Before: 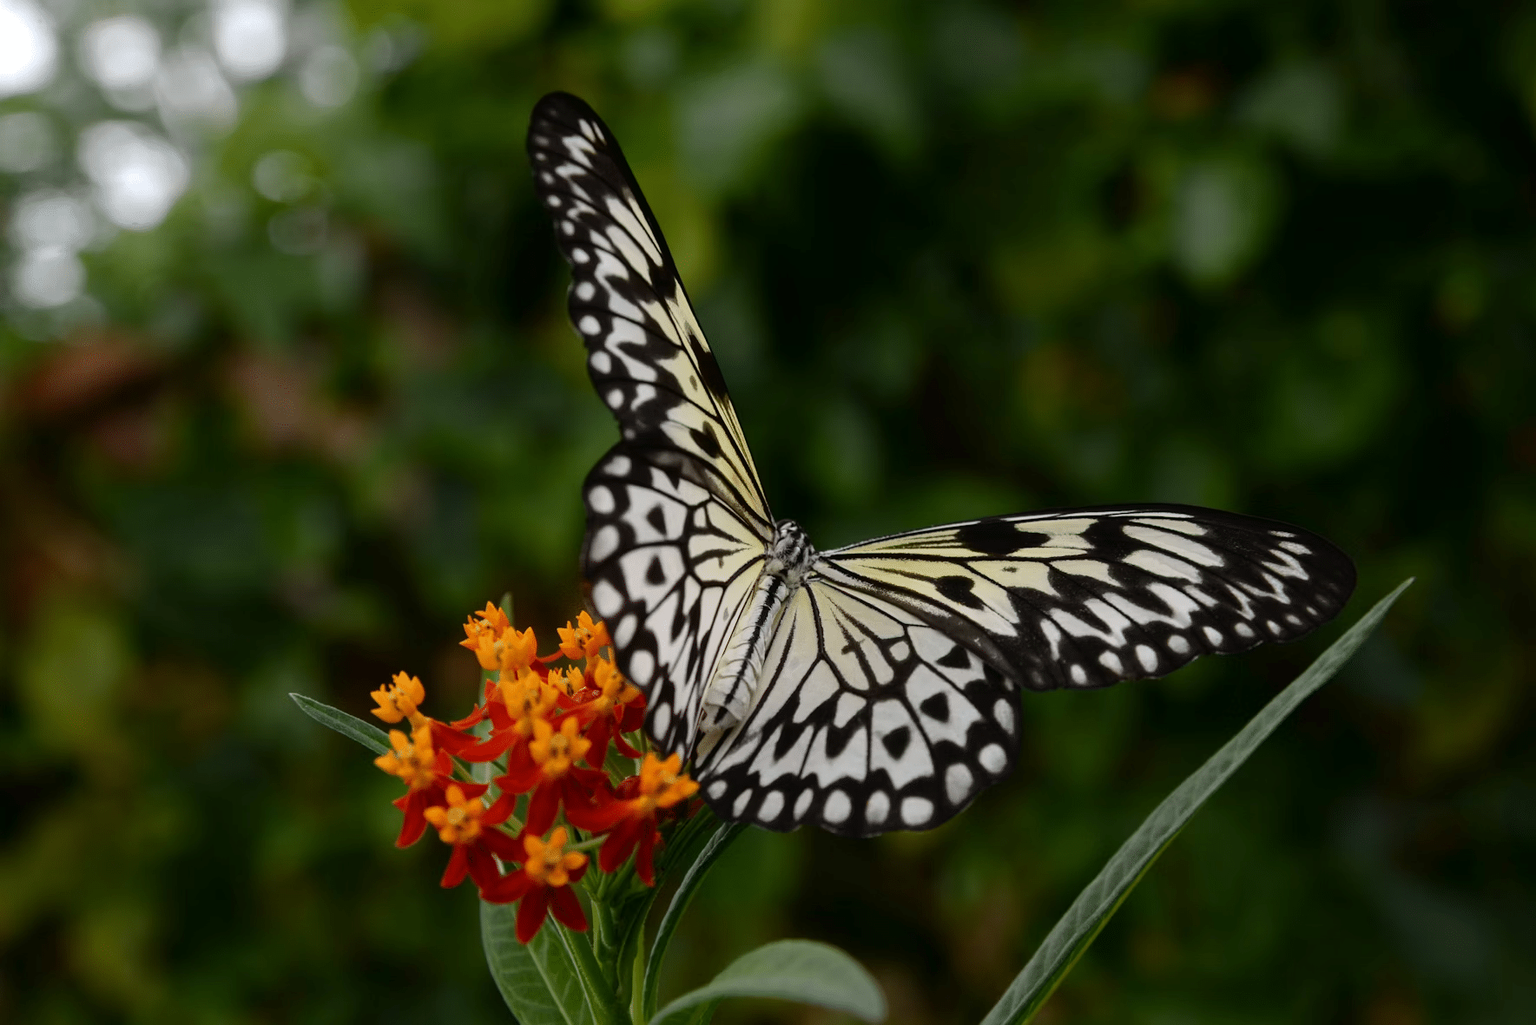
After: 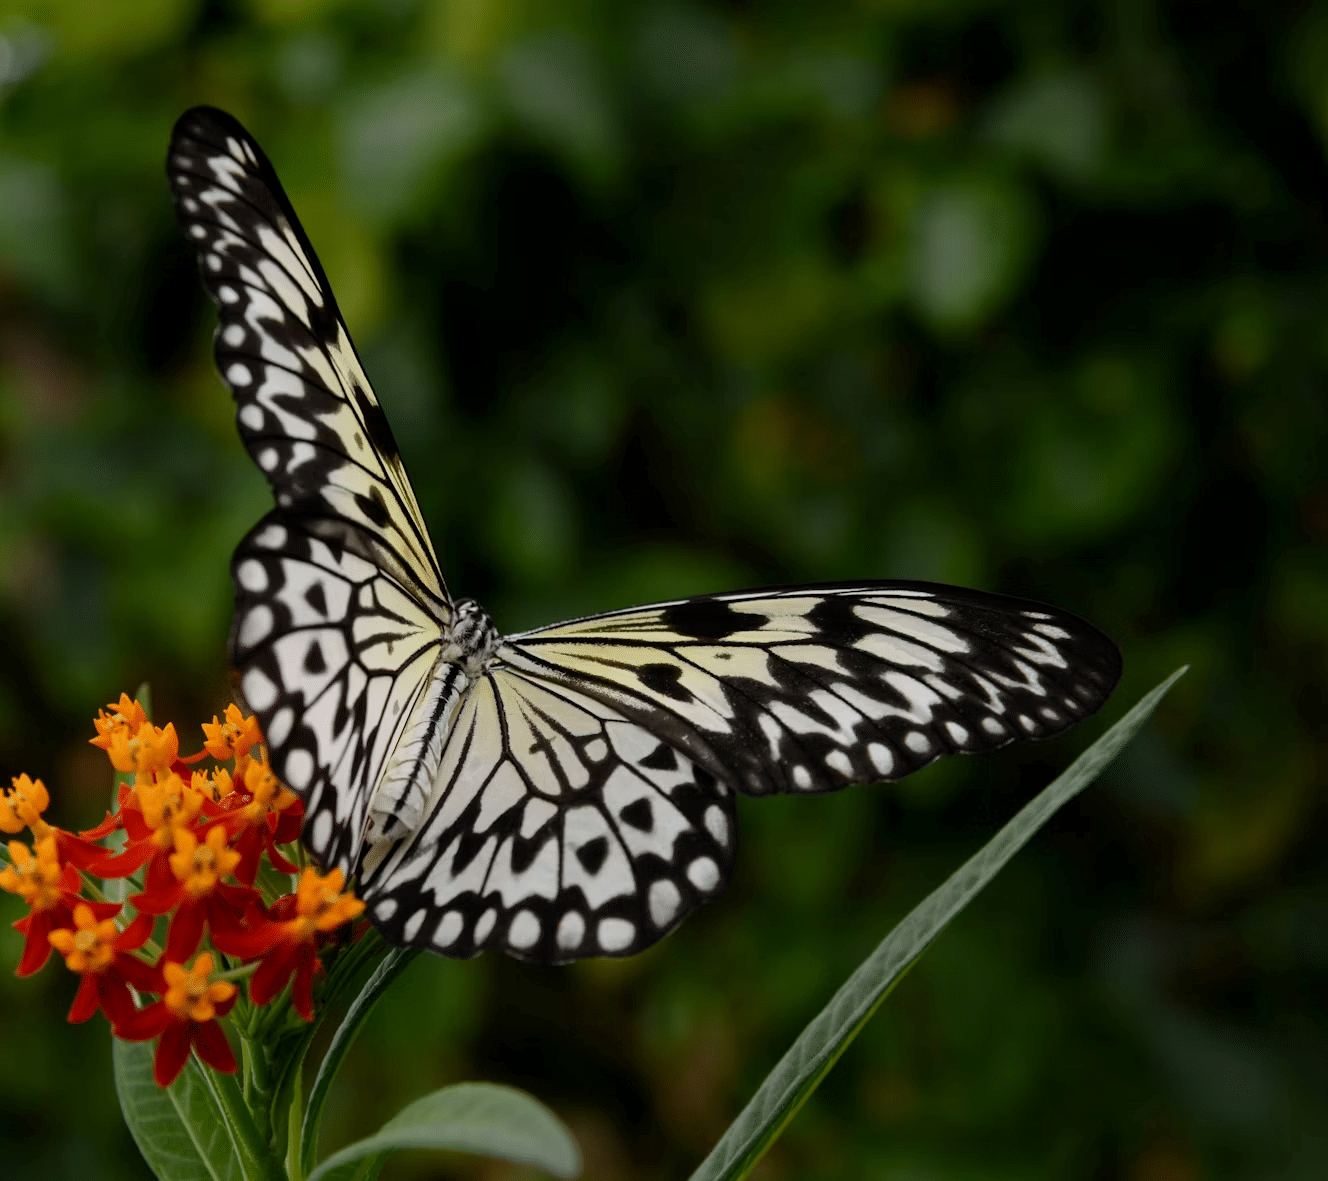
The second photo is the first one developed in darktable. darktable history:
crop and rotate: left 24.926%
levels: black 3.79%, levels [0.018, 0.493, 1]
